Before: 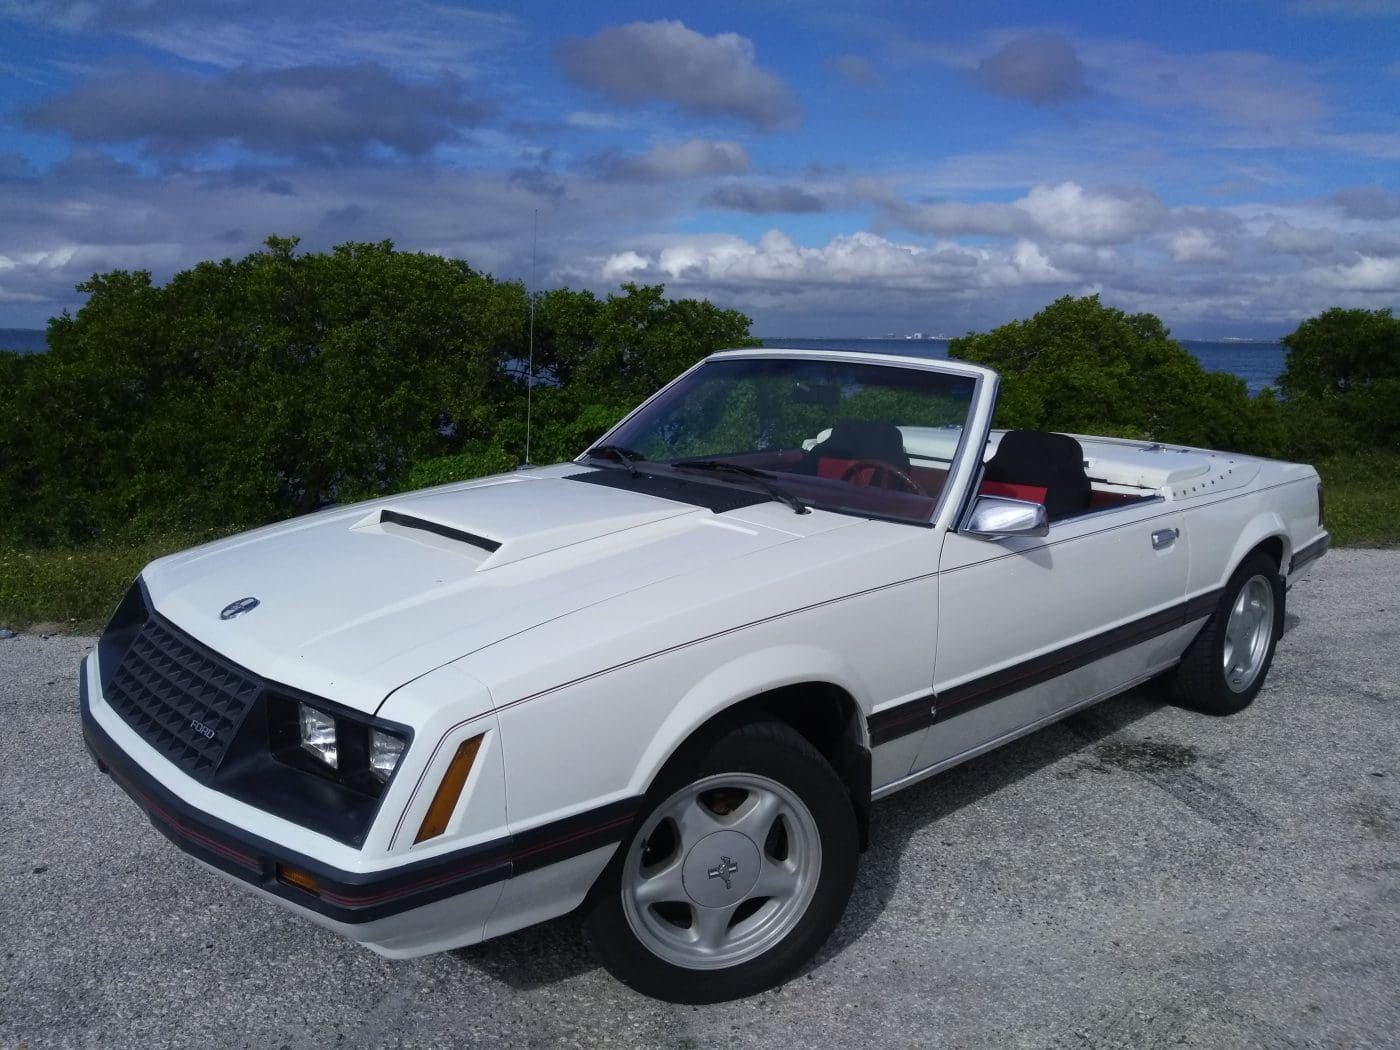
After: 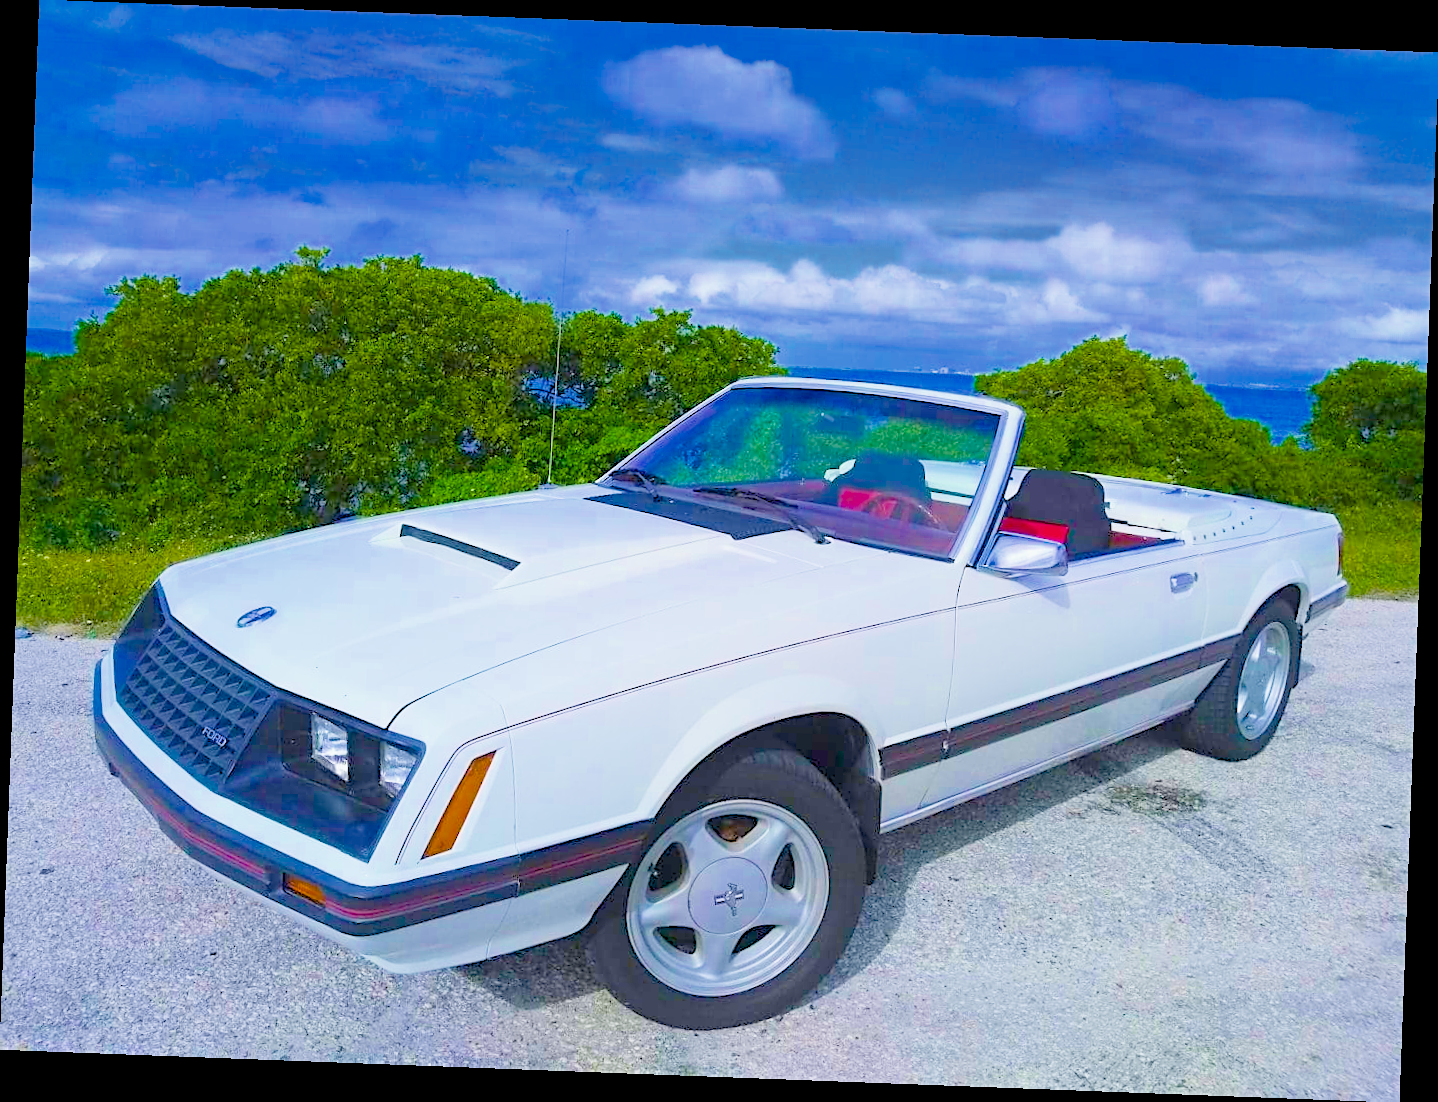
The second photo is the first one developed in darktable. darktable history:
filmic rgb: middle gray luminance 2.5%, black relative exposure -10 EV, white relative exposure 7 EV, threshold 6 EV, dynamic range scaling 10%, target black luminance 0%, hardness 3.19, latitude 44.39%, contrast 0.682, highlights saturation mix 5%, shadows ↔ highlights balance 13.63%, add noise in highlights 0, color science v3 (2019), use custom middle-gray values true, iterations of high-quality reconstruction 0, contrast in highlights soft, enable highlight reconstruction true
sharpen: on, module defaults
rotate and perspective: rotation 2.17°, automatic cropping off
color balance rgb: linear chroma grading › global chroma 42%, perceptual saturation grading › global saturation 42%, global vibrance 33%
